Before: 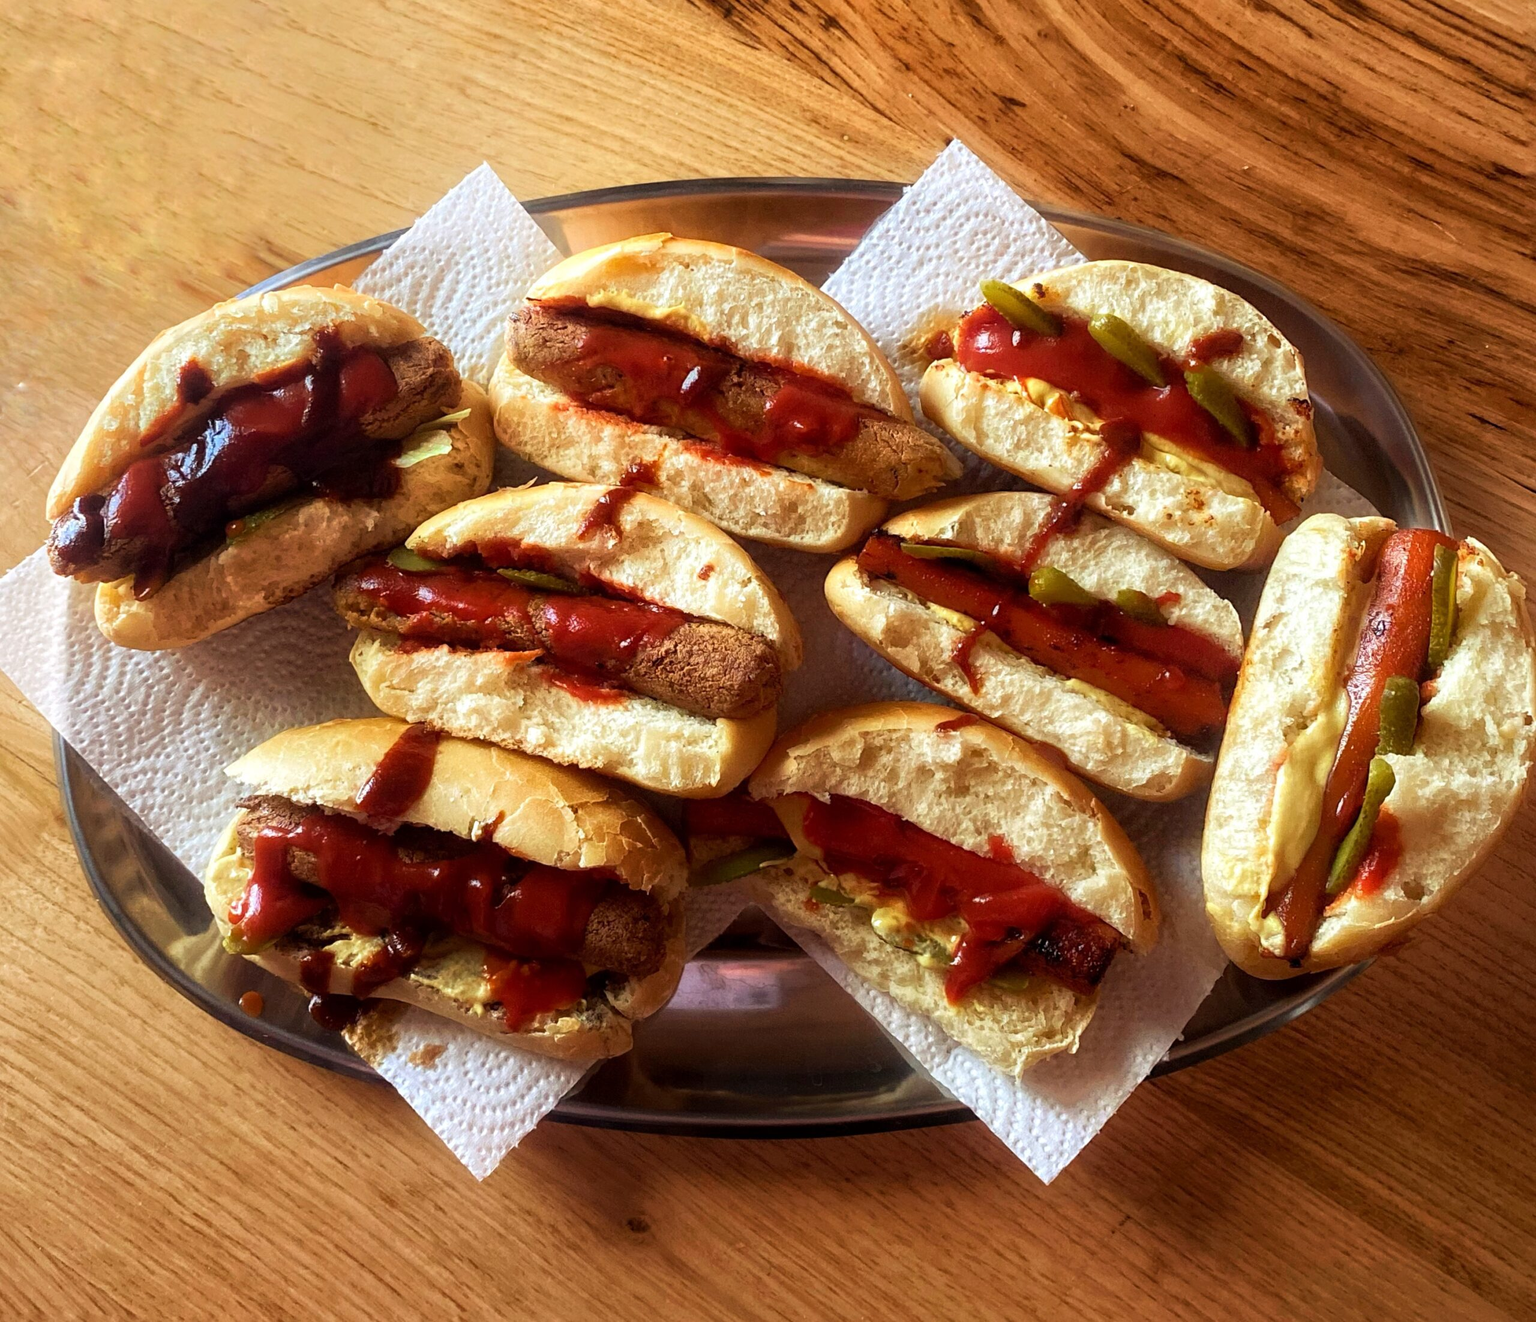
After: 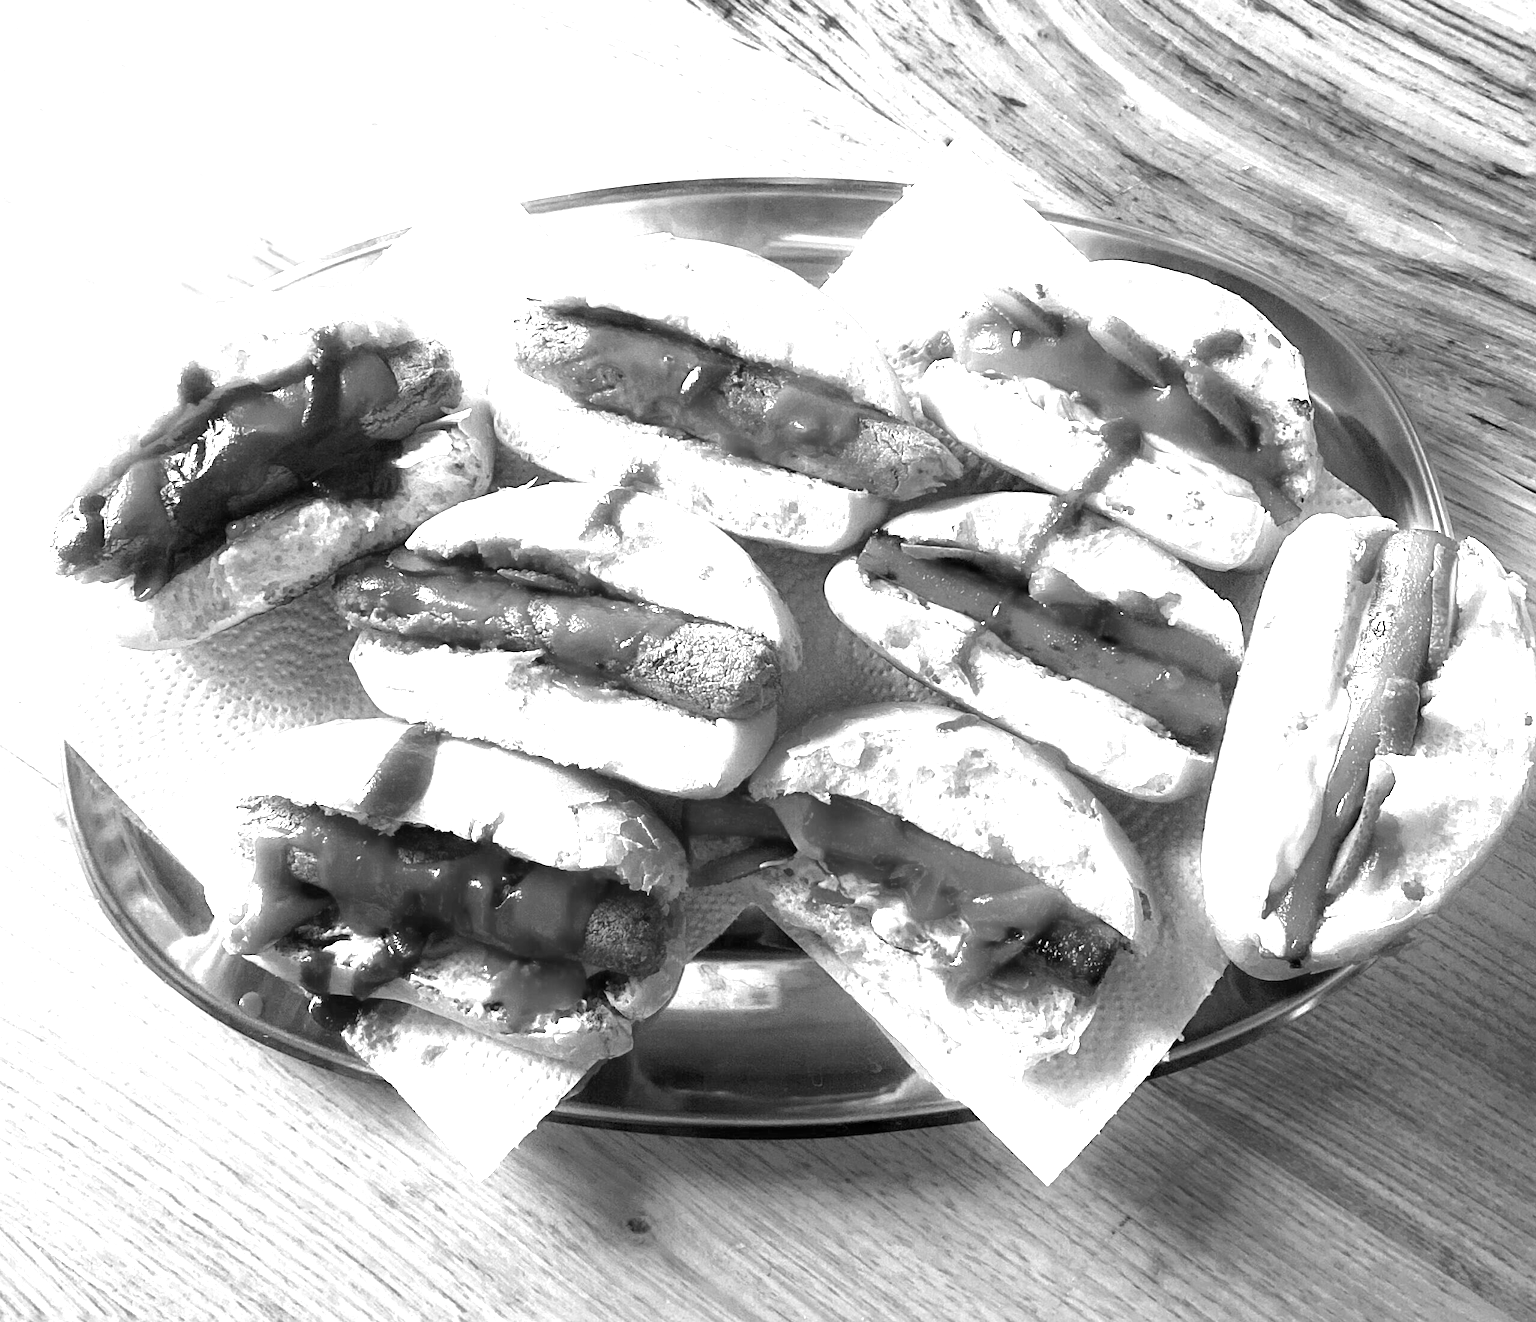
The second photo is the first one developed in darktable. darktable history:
color calibration: output gray [0.23, 0.37, 0.4, 0], gray › normalize channels true, illuminant same as pipeline (D50), adaptation XYZ, x 0.346, y 0.359, gamut compression 0
color balance rgb: perceptual saturation grading › global saturation 20%, perceptual saturation grading › highlights -25%, perceptual saturation grading › shadows 25%
haze removal: compatibility mode true, adaptive false
exposure: black level correction 0, exposure 2.327 EV, compensate exposure bias true, compensate highlight preservation false
